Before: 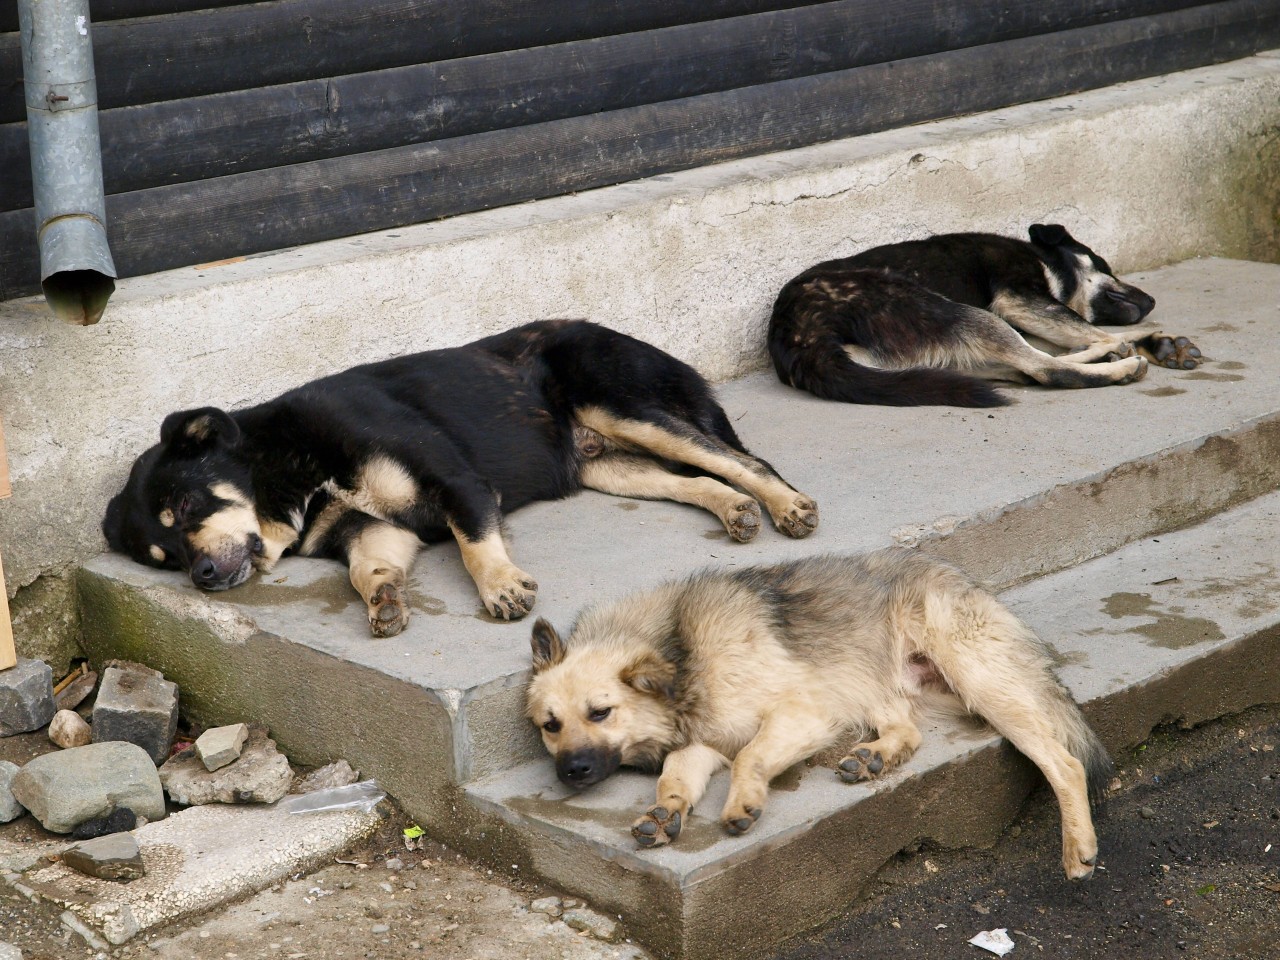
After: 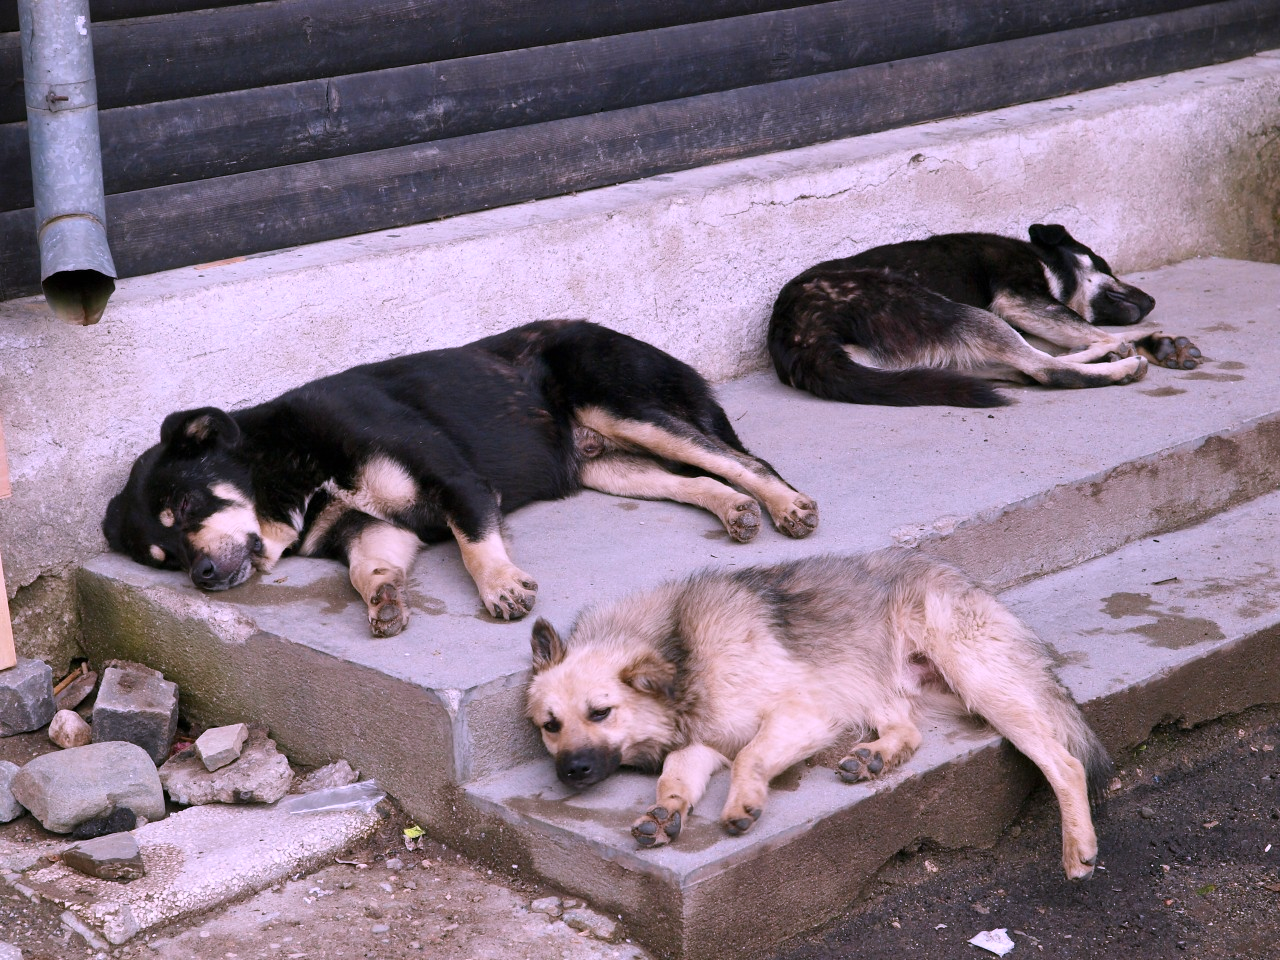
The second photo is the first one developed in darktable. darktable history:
color correction: highlights a* 15.18, highlights b* -25.44
